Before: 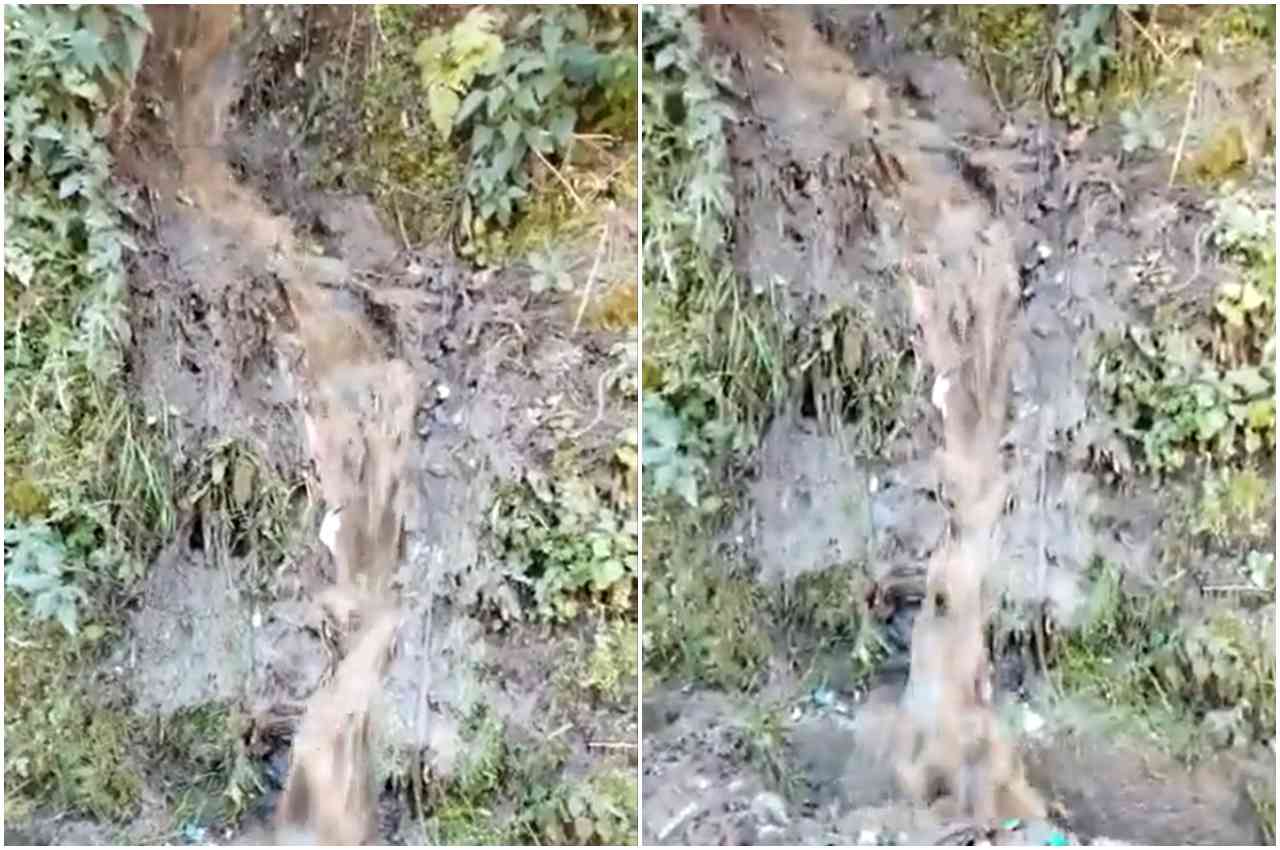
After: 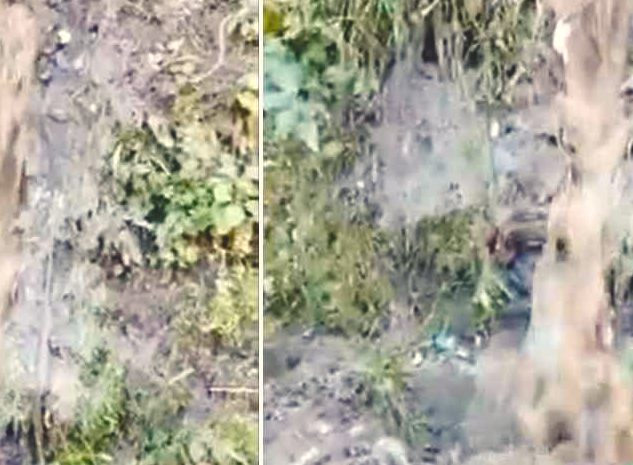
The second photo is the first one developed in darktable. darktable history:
crop: left 29.672%, top 41.786%, right 20.851%, bottom 3.487%
color balance rgb: shadows lift › chroma 3%, shadows lift › hue 280.8°, power › hue 330°, highlights gain › chroma 3%, highlights gain › hue 75.6°, global offset › luminance 2%, perceptual saturation grading › global saturation 20%, perceptual saturation grading › highlights -25%, perceptual saturation grading › shadows 50%, global vibrance 20.33%
